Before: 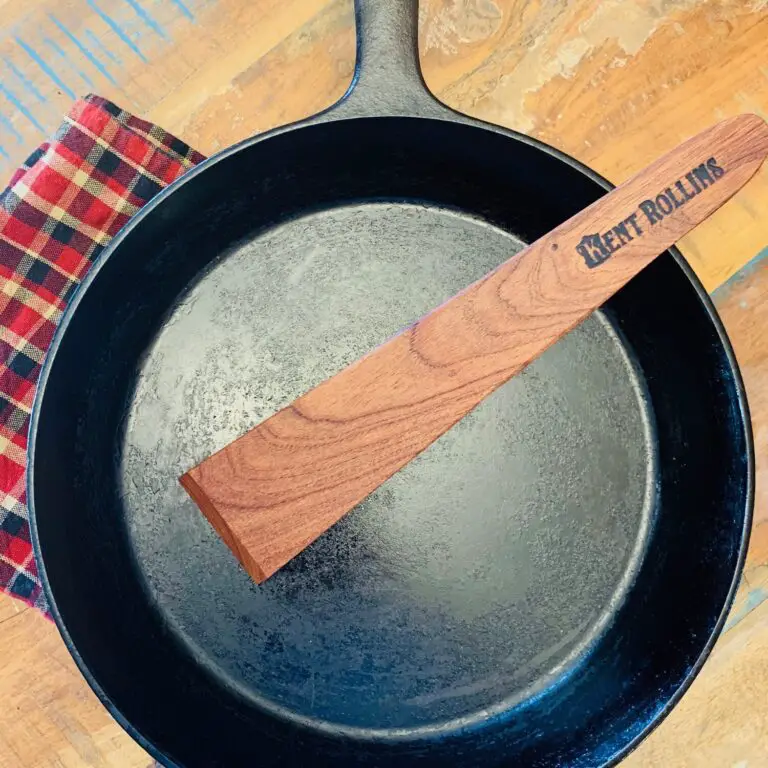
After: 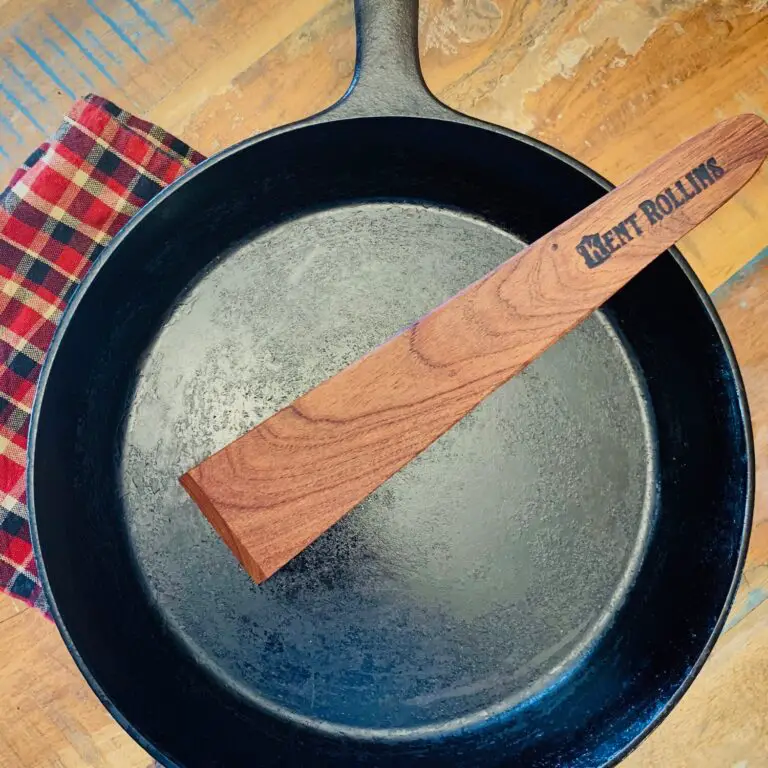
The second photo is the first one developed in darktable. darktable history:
shadows and highlights: white point adjustment -3.75, highlights -63.59, soften with gaussian
